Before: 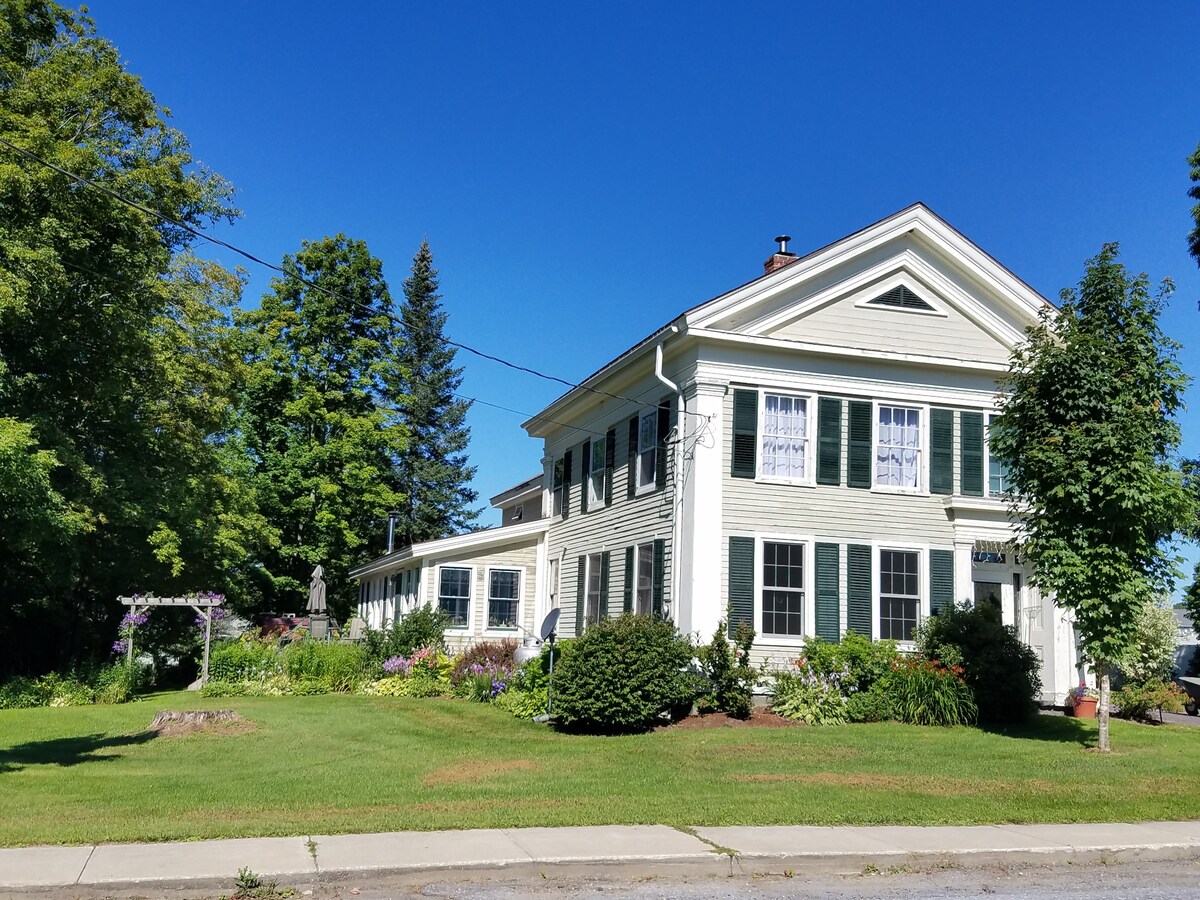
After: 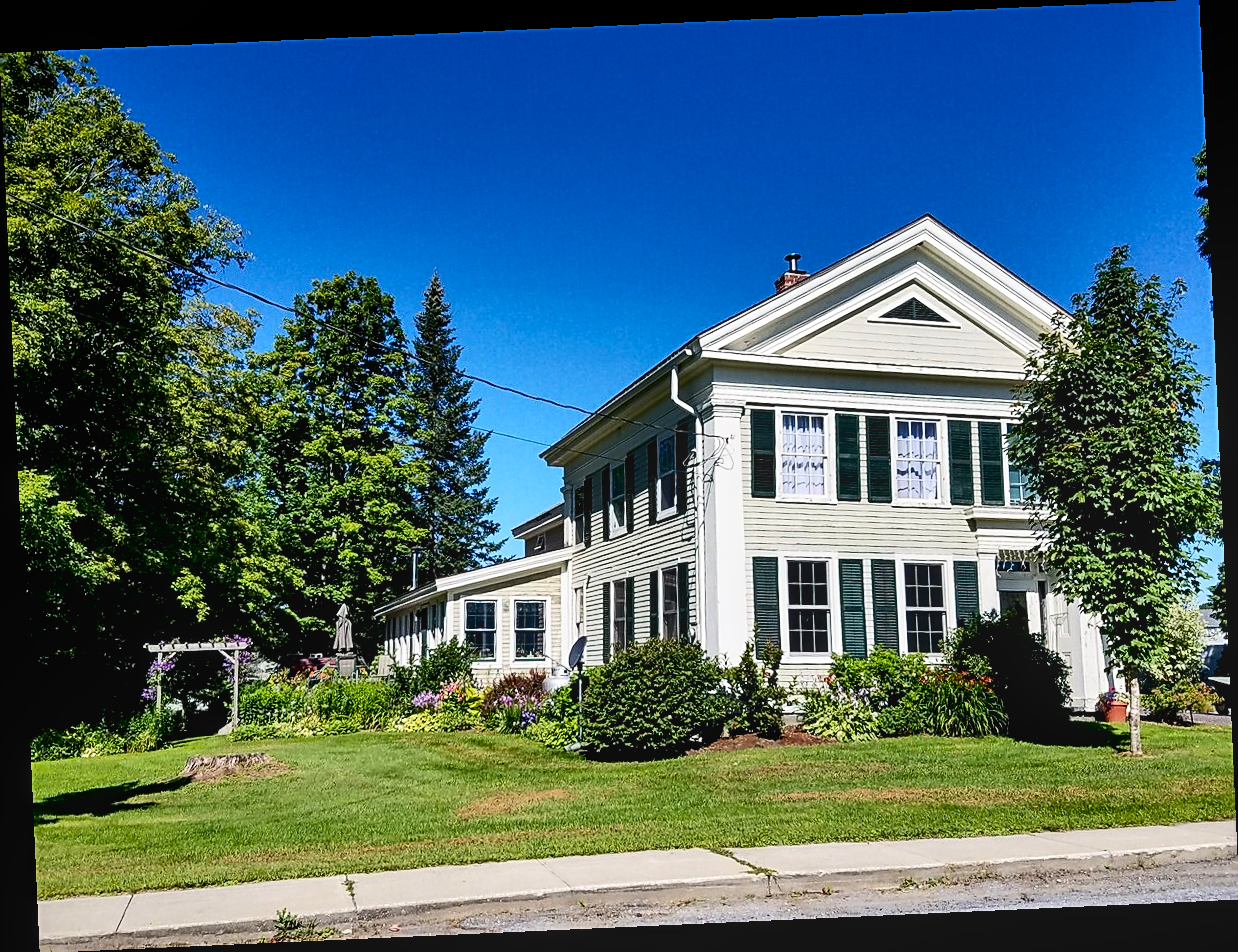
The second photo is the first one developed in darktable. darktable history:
sharpen: on, module defaults
local contrast: detail 110%
contrast brightness saturation: contrast 0.28
color balance: contrast 8.5%, output saturation 105%
exposure: black level correction 0.009, exposure -0.159 EV, compensate highlight preservation false
rotate and perspective: rotation -2.56°, automatic cropping off
contrast equalizer: octaves 7, y [[0.6 ×6], [0.55 ×6], [0 ×6], [0 ×6], [0 ×6]], mix 0.3
